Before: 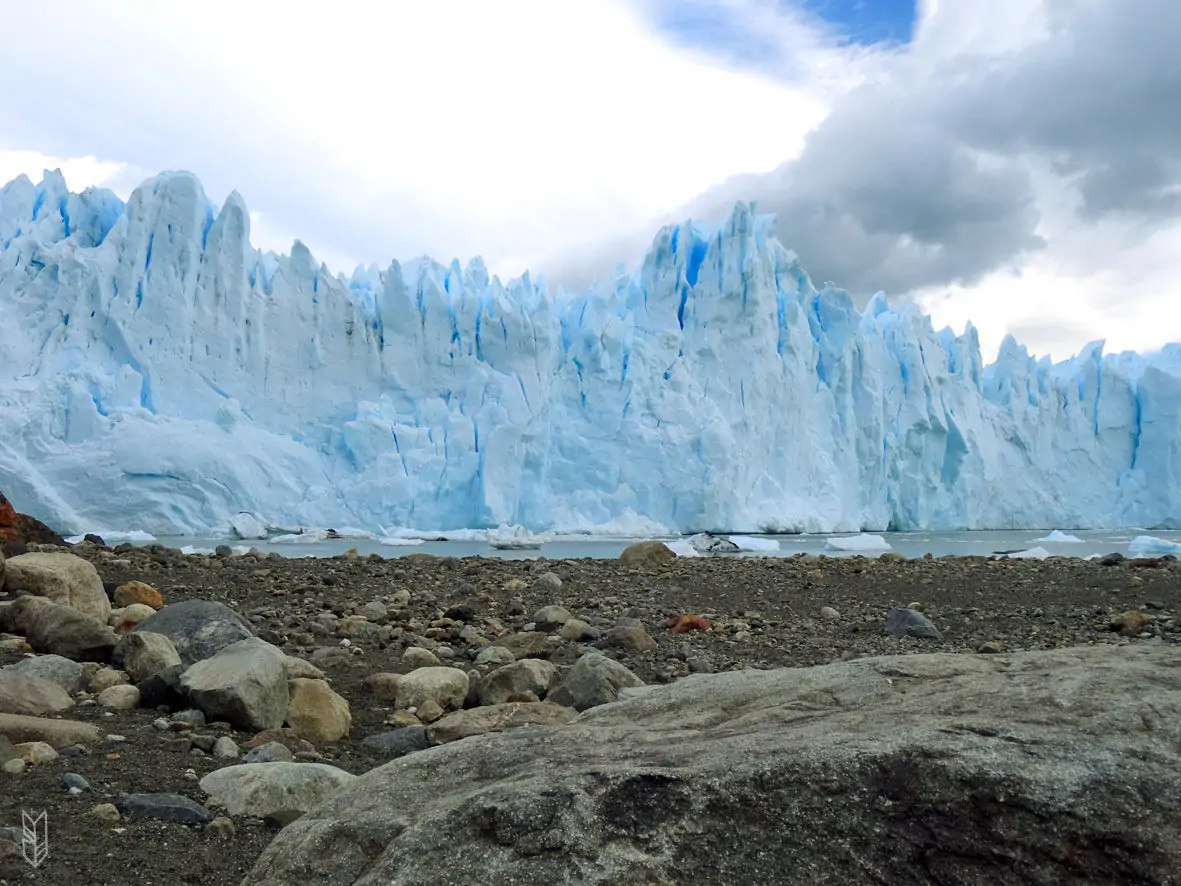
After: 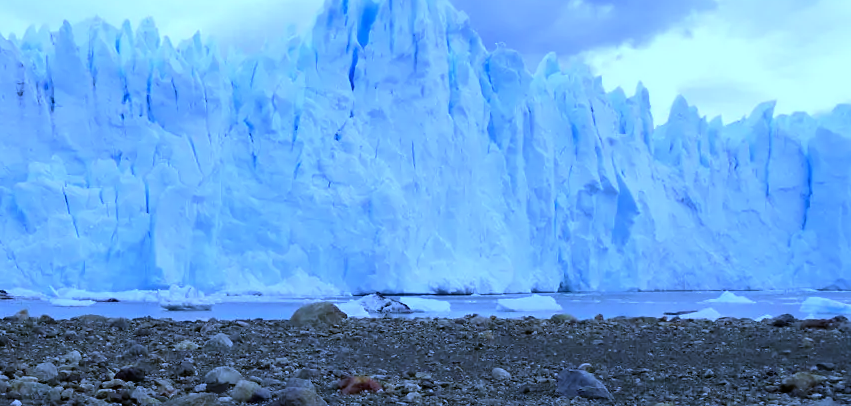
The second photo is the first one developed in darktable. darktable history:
crop and rotate: left 27.938%, top 27.046%, bottom 27.046%
white balance: red 0.766, blue 1.537
